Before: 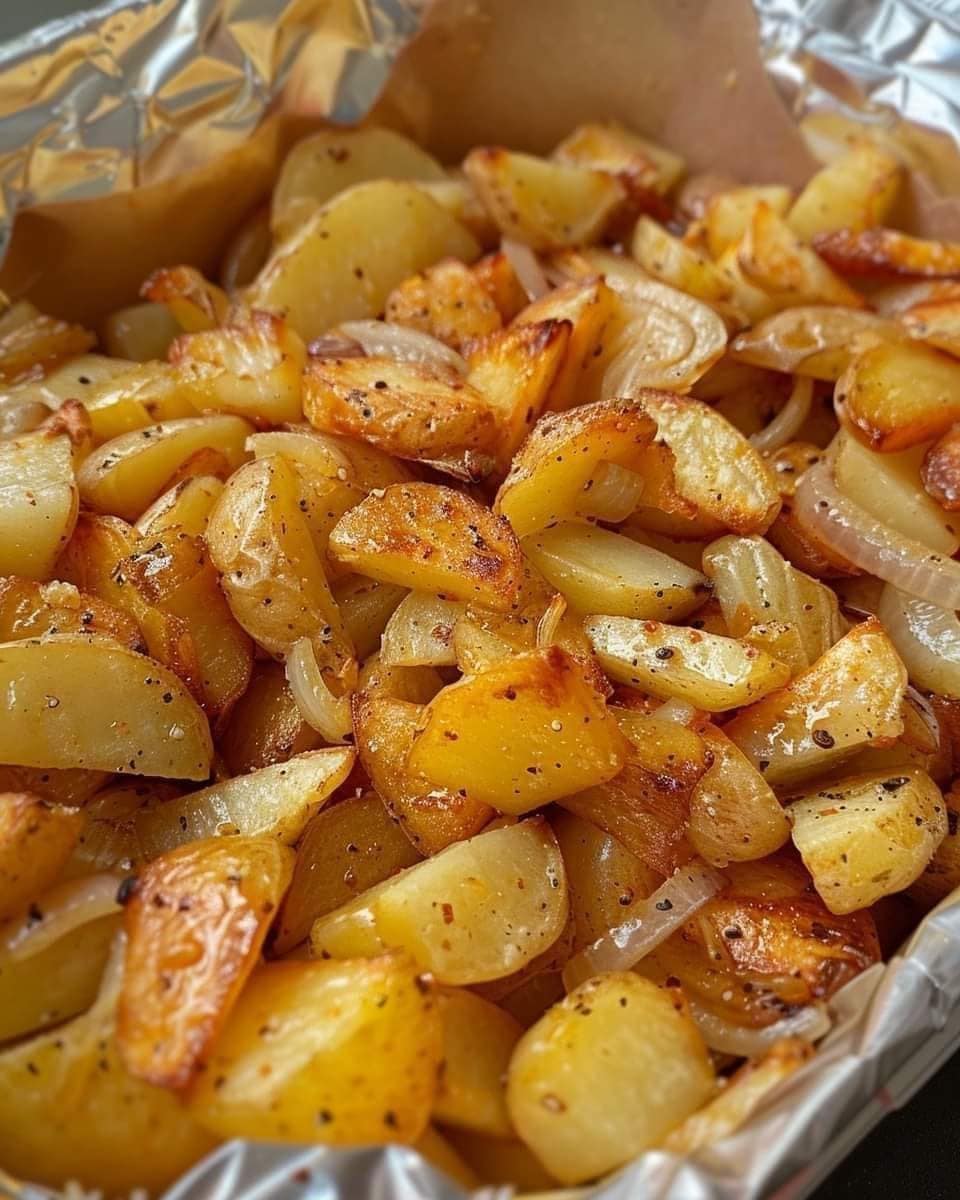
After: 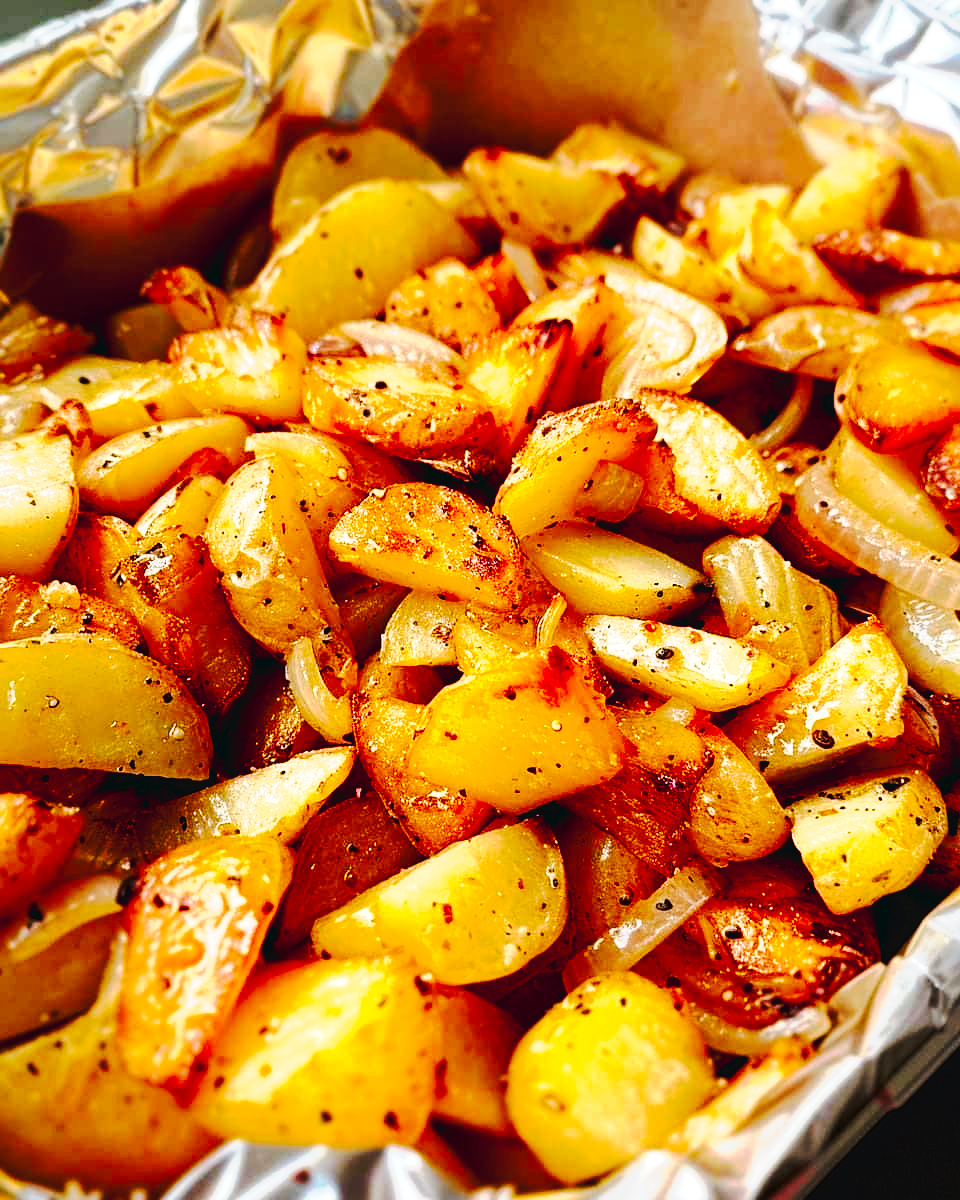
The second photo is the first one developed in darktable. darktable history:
tone curve: curves: ch0 [(0, 0) (0.003, 0.043) (0.011, 0.043) (0.025, 0.035) (0.044, 0.042) (0.069, 0.035) (0.1, 0.03) (0.136, 0.017) (0.177, 0.03) (0.224, 0.06) (0.277, 0.118) (0.335, 0.189) (0.399, 0.297) (0.468, 0.483) (0.543, 0.631) (0.623, 0.746) (0.709, 0.823) (0.801, 0.944) (0.898, 0.966) (1, 1)], preserve colors none
tone equalizer: -8 EV -0.399 EV, -7 EV -0.366 EV, -6 EV -0.369 EV, -5 EV -0.256 EV, -3 EV 0.207 EV, -2 EV 0.32 EV, -1 EV 0.371 EV, +0 EV 0.411 EV
